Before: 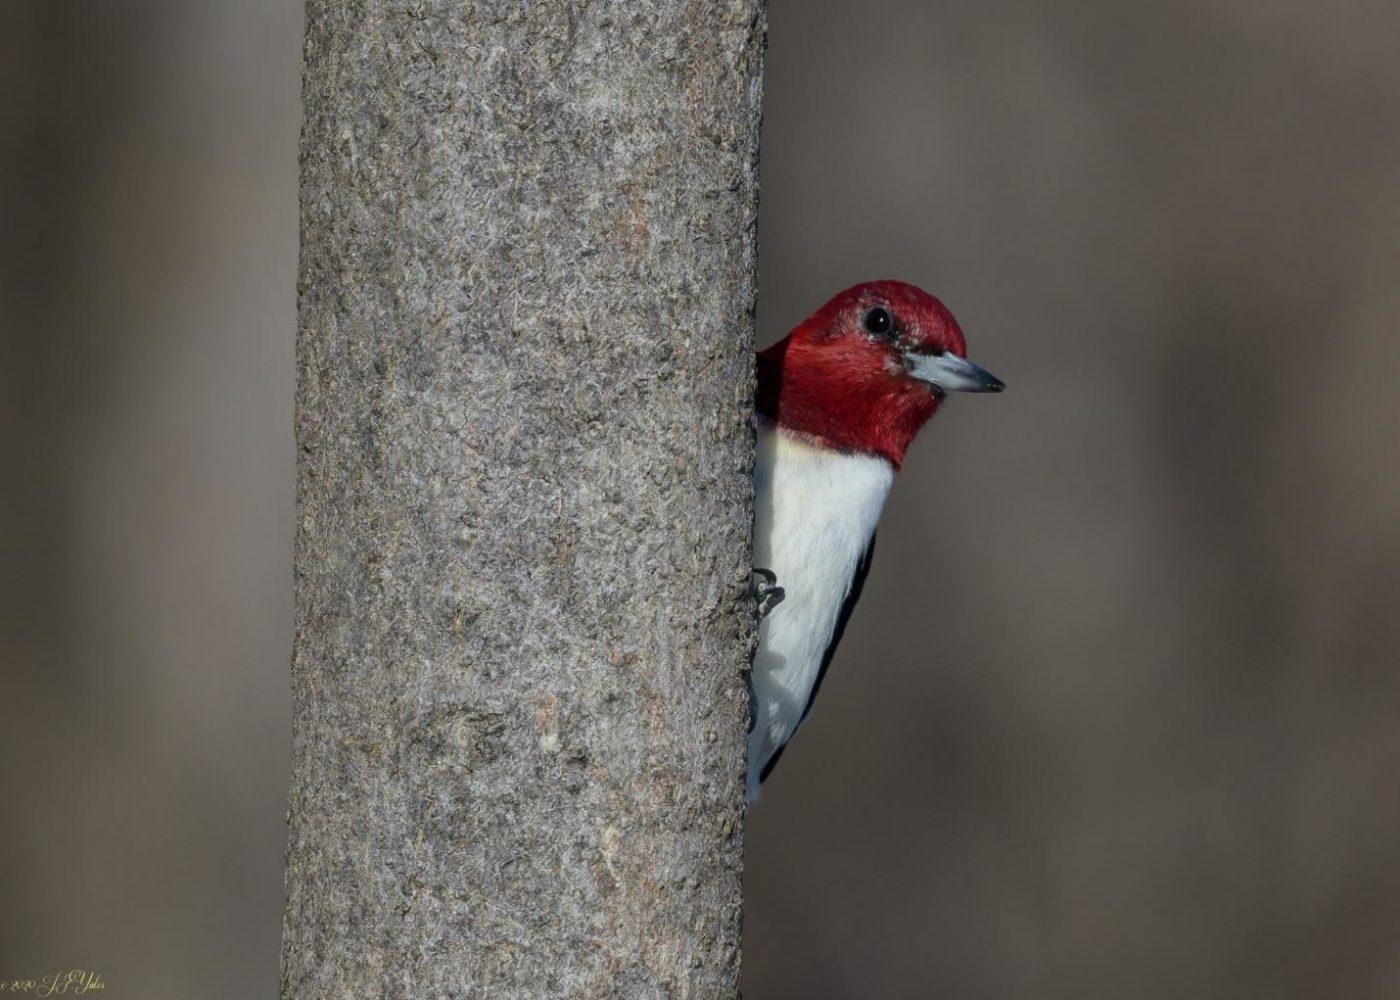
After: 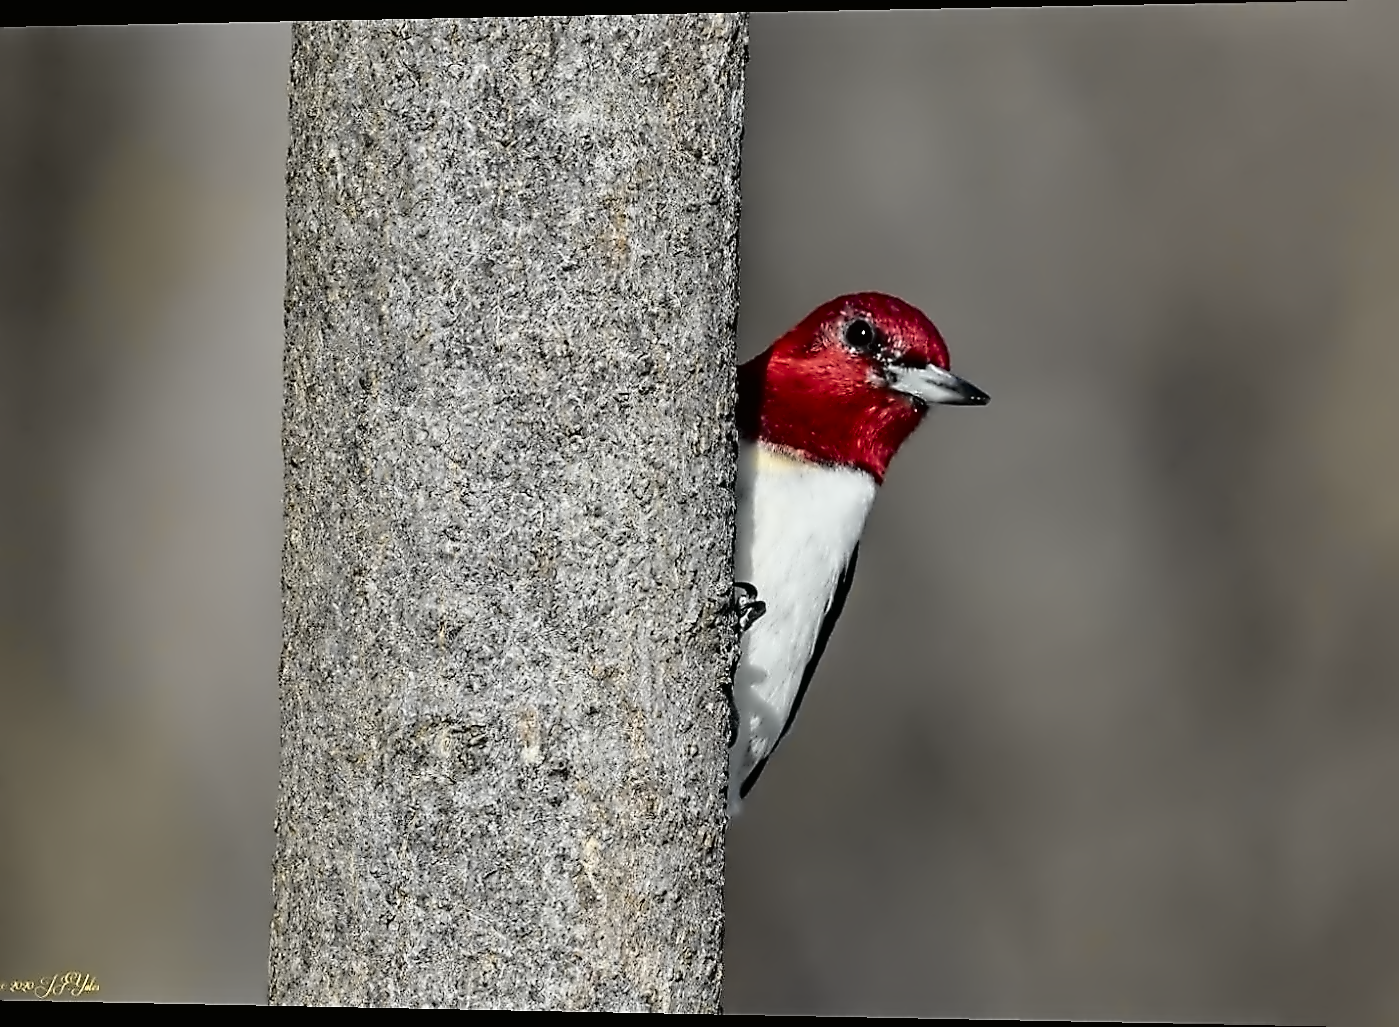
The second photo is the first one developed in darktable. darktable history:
sharpen: radius 1.4, amount 1.25, threshold 0.7
rotate and perspective: lens shift (horizontal) -0.055, automatic cropping off
tone curve: curves: ch0 [(0, 0.008) (0.107, 0.091) (0.278, 0.351) (0.457, 0.562) (0.628, 0.738) (0.839, 0.909) (0.998, 0.978)]; ch1 [(0, 0) (0.437, 0.408) (0.474, 0.479) (0.502, 0.5) (0.527, 0.519) (0.561, 0.575) (0.608, 0.665) (0.669, 0.748) (0.859, 0.899) (1, 1)]; ch2 [(0, 0) (0.33, 0.301) (0.421, 0.443) (0.473, 0.498) (0.502, 0.504) (0.522, 0.527) (0.549, 0.583) (0.644, 0.703) (1, 1)], color space Lab, independent channels, preserve colors none
contrast equalizer: octaves 7, y [[0.5, 0.542, 0.583, 0.625, 0.667, 0.708], [0.5 ×6], [0.5 ×6], [0, 0.033, 0.067, 0.1, 0.133, 0.167], [0, 0.05, 0.1, 0.15, 0.2, 0.25]]
